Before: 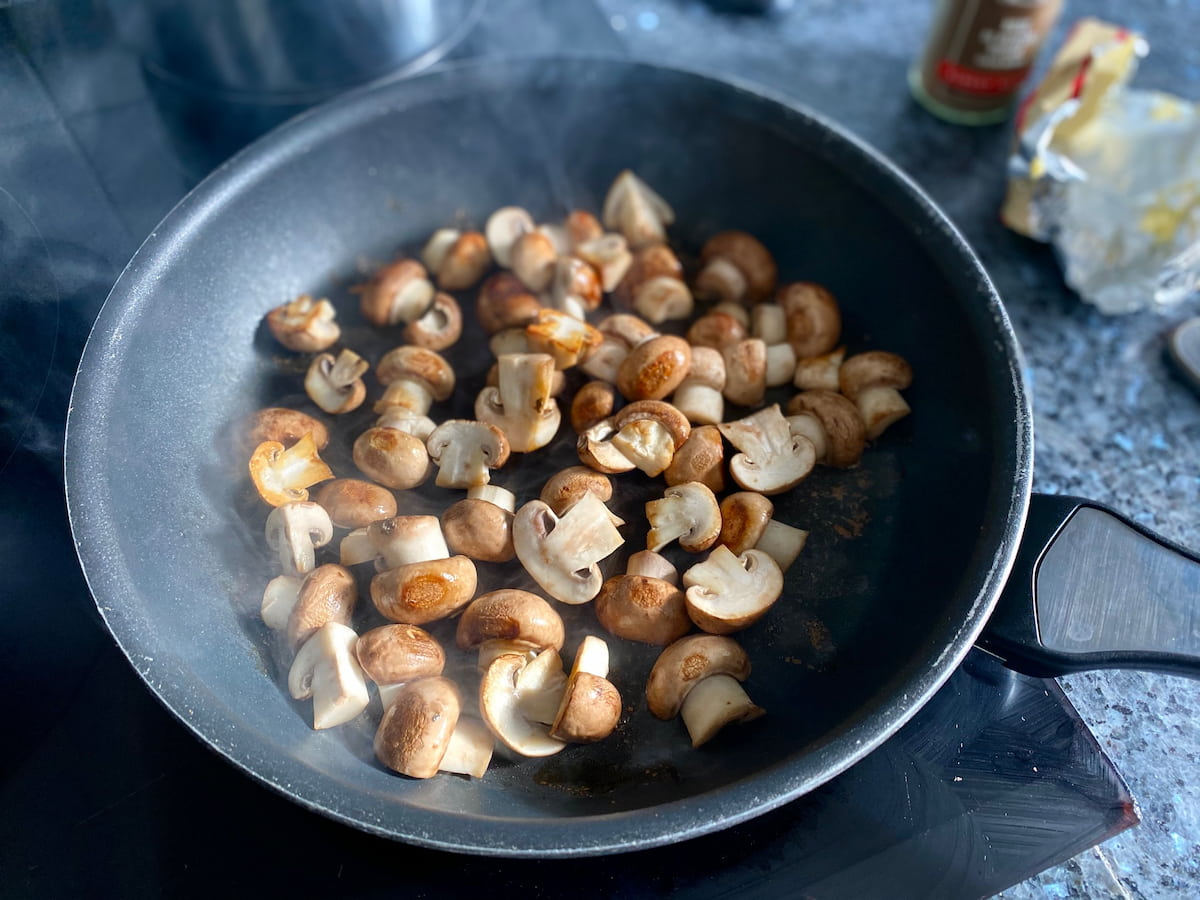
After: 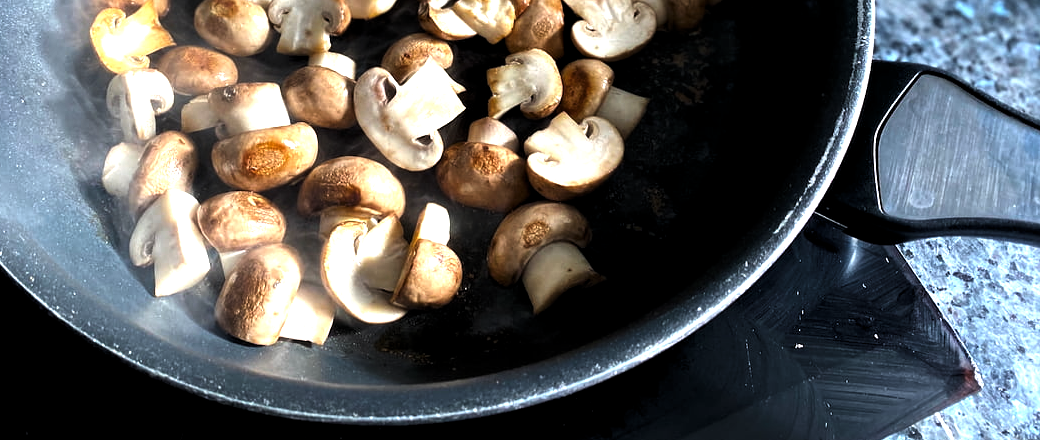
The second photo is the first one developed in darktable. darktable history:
crop and rotate: left 13.306%, top 48.129%, bottom 2.928%
levels: levels [0.044, 0.475, 0.791]
